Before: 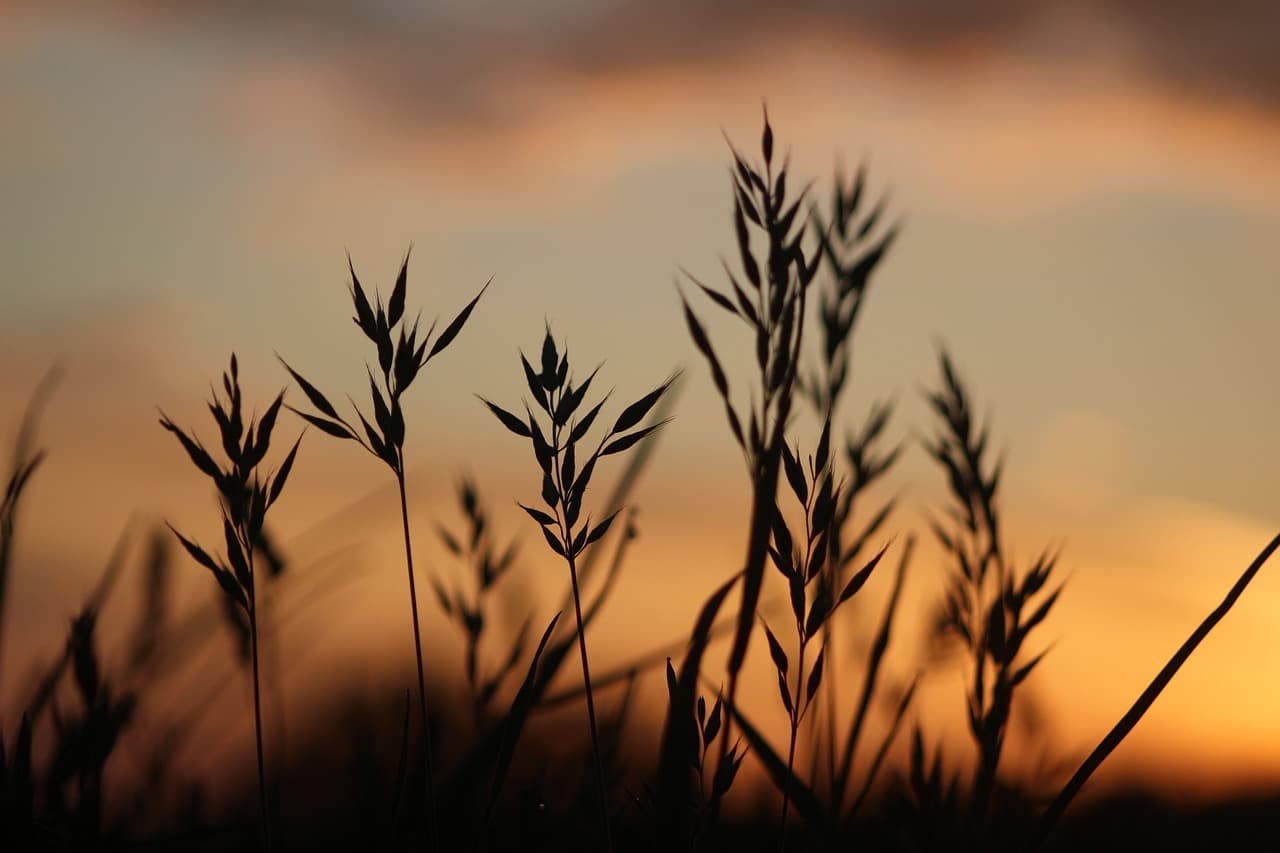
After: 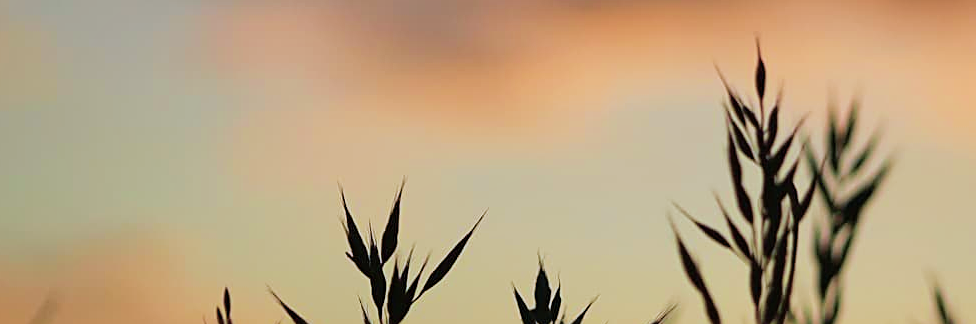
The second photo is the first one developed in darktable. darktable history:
sharpen: on, module defaults
contrast brightness saturation: saturation -0.05
velvia: strength 56%
white balance: red 0.924, blue 1.095
crop: left 0.579%, top 7.627%, right 23.167%, bottom 54.275%
exposure: black level correction 0, exposure 1 EV, compensate highlight preservation false
filmic rgb: black relative exposure -7.5 EV, white relative exposure 5 EV, hardness 3.31, contrast 1.3, contrast in shadows safe
shadows and highlights: on, module defaults
